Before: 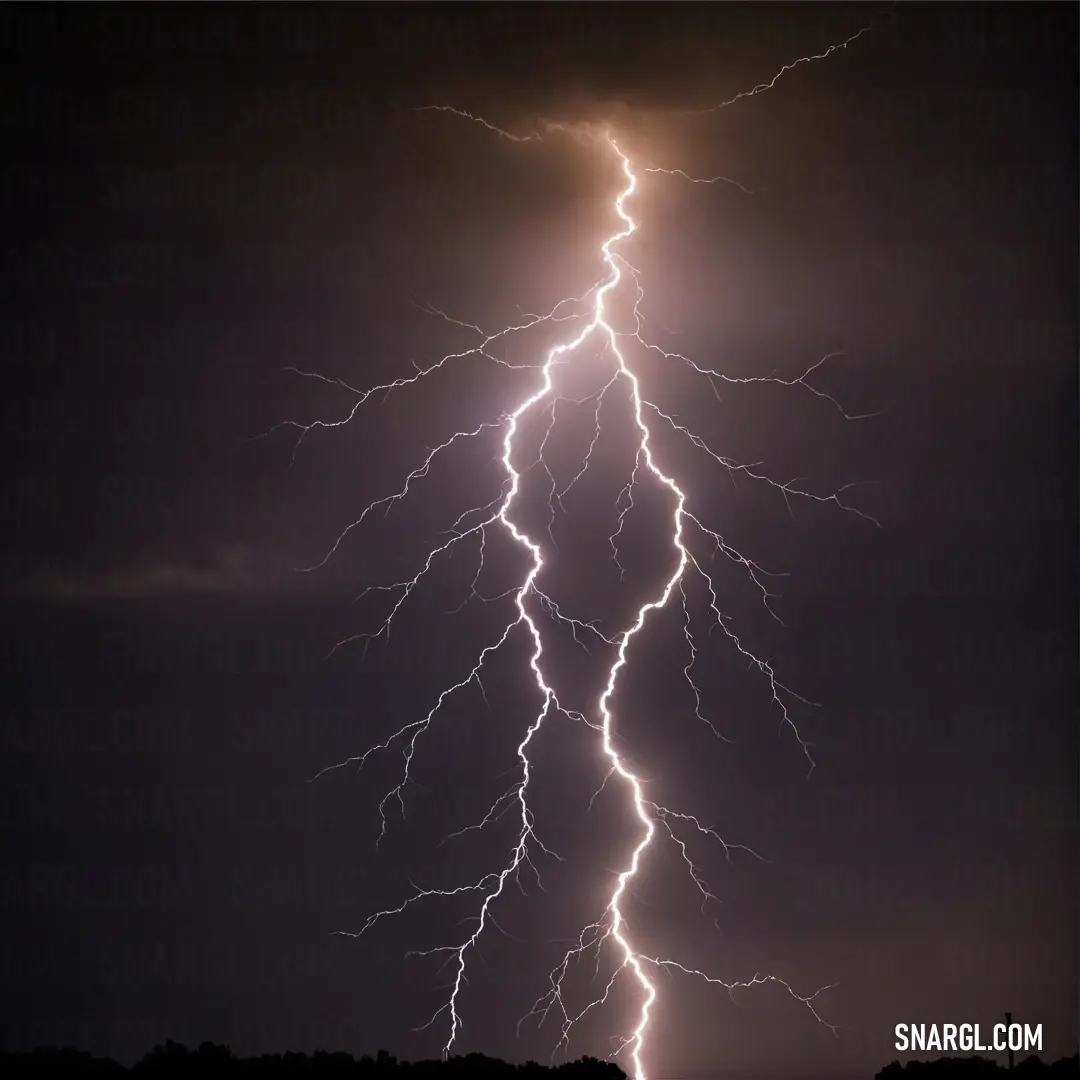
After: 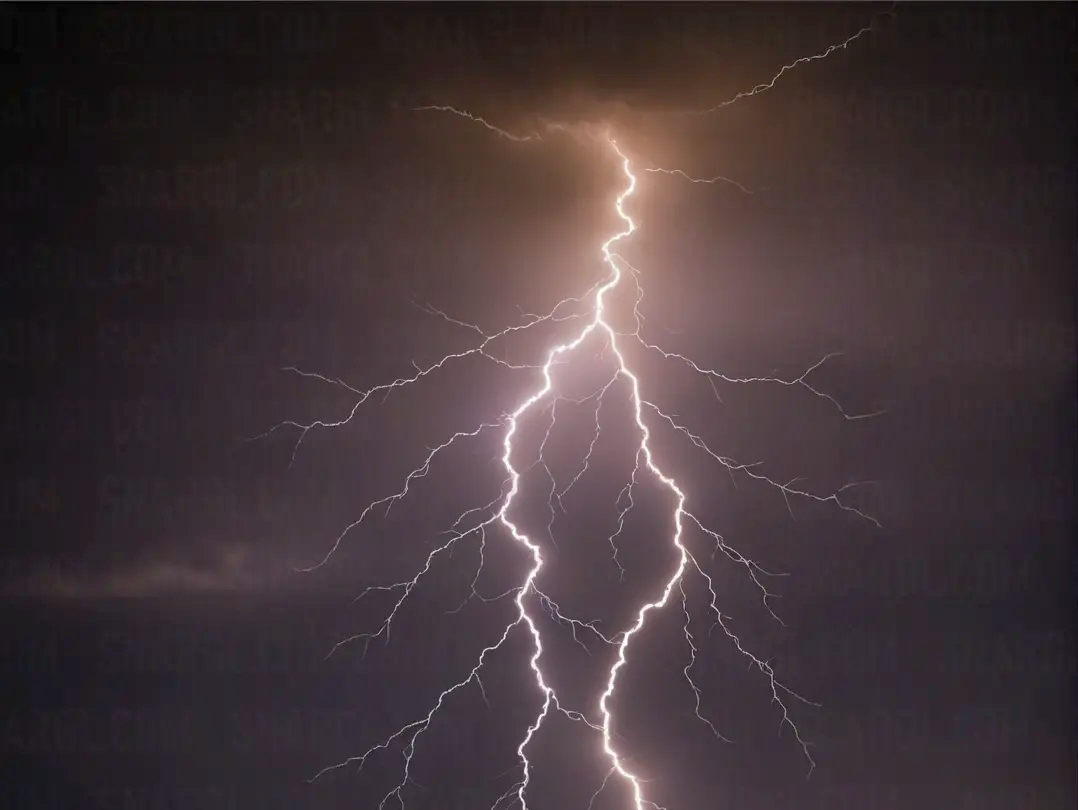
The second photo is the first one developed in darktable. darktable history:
crop: bottom 24.982%
shadows and highlights: on, module defaults
